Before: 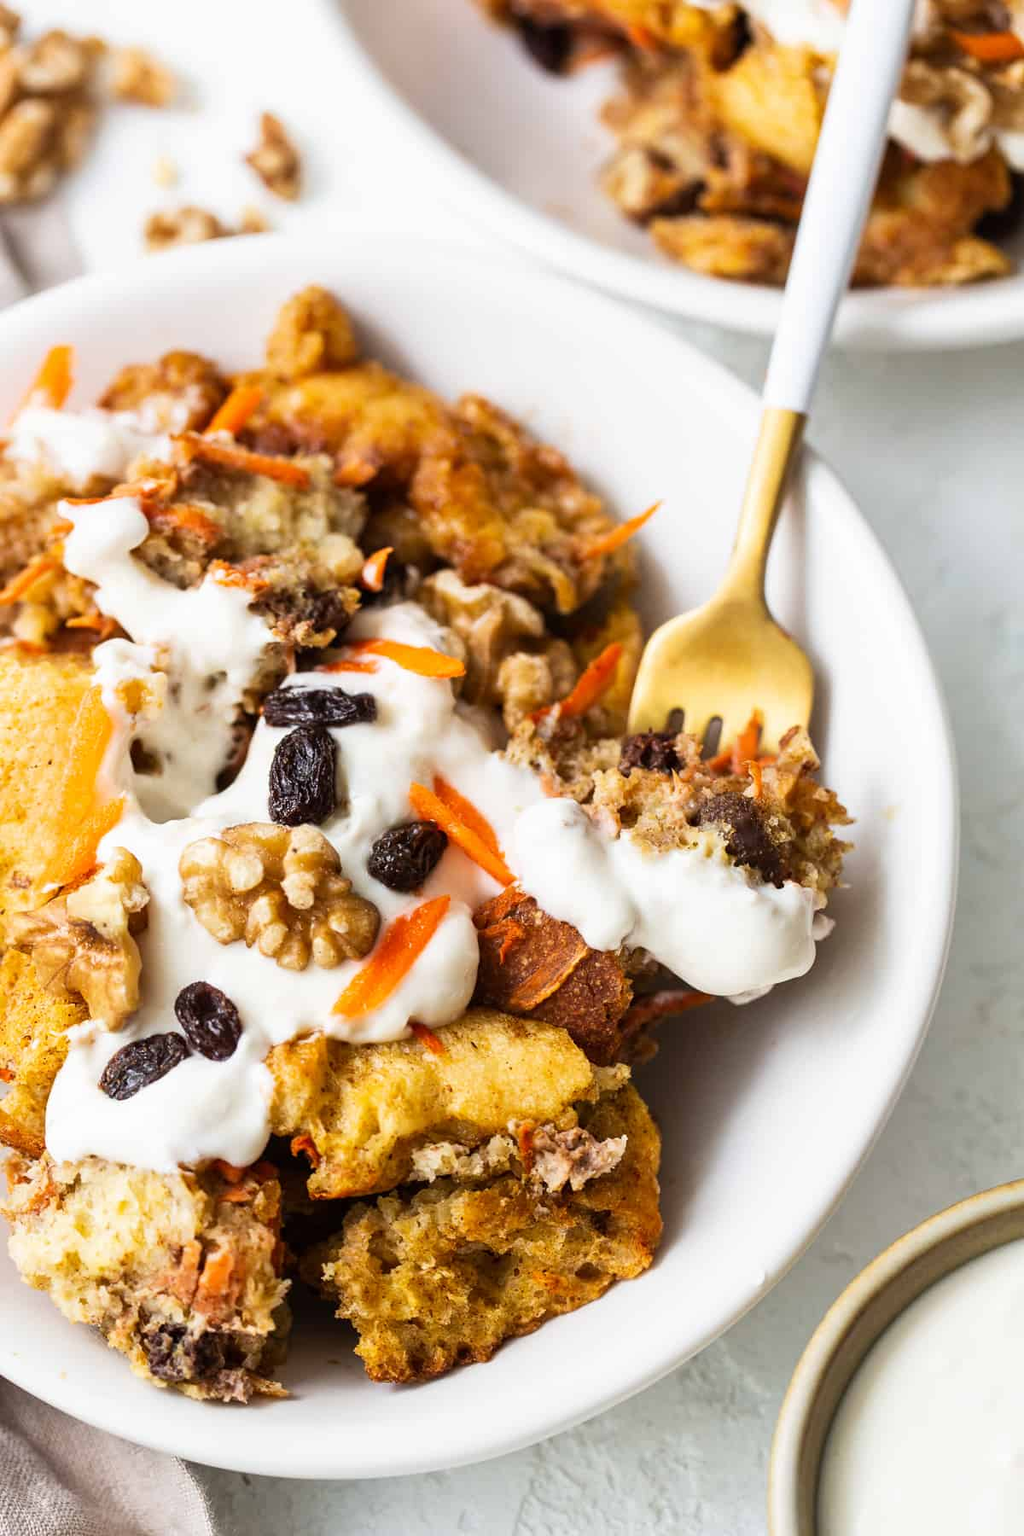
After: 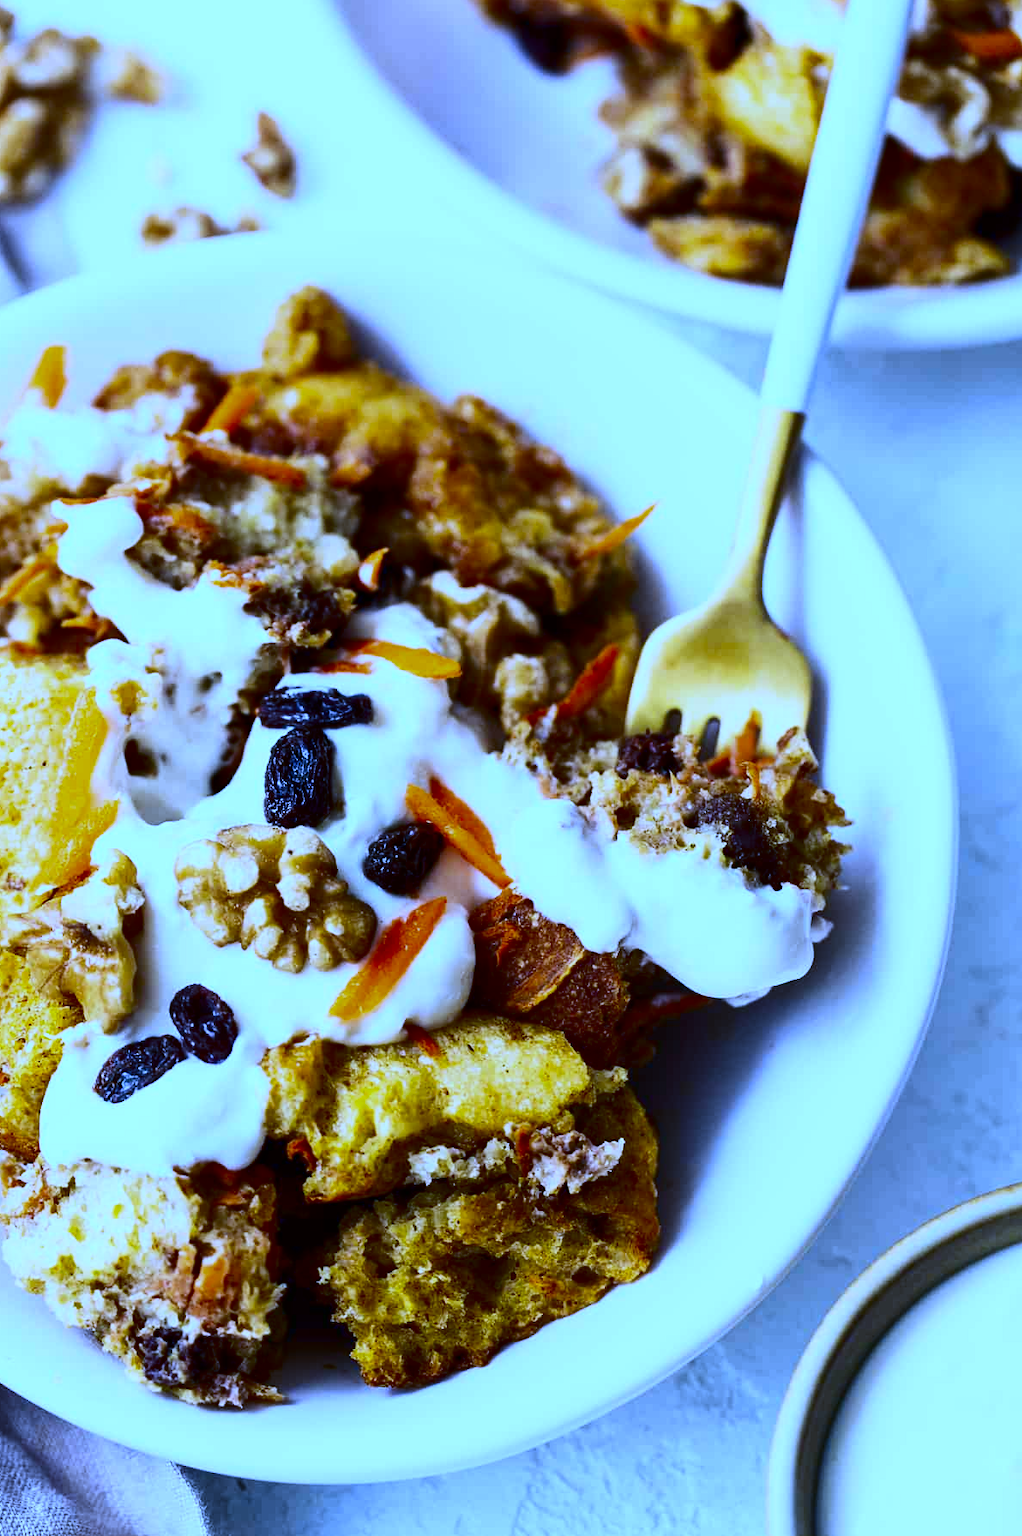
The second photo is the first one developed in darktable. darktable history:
white balance: red 0.766, blue 1.537
contrast brightness saturation: contrast 0.22, brightness -0.19, saturation 0.24
crop and rotate: left 0.614%, top 0.179%, bottom 0.309%
